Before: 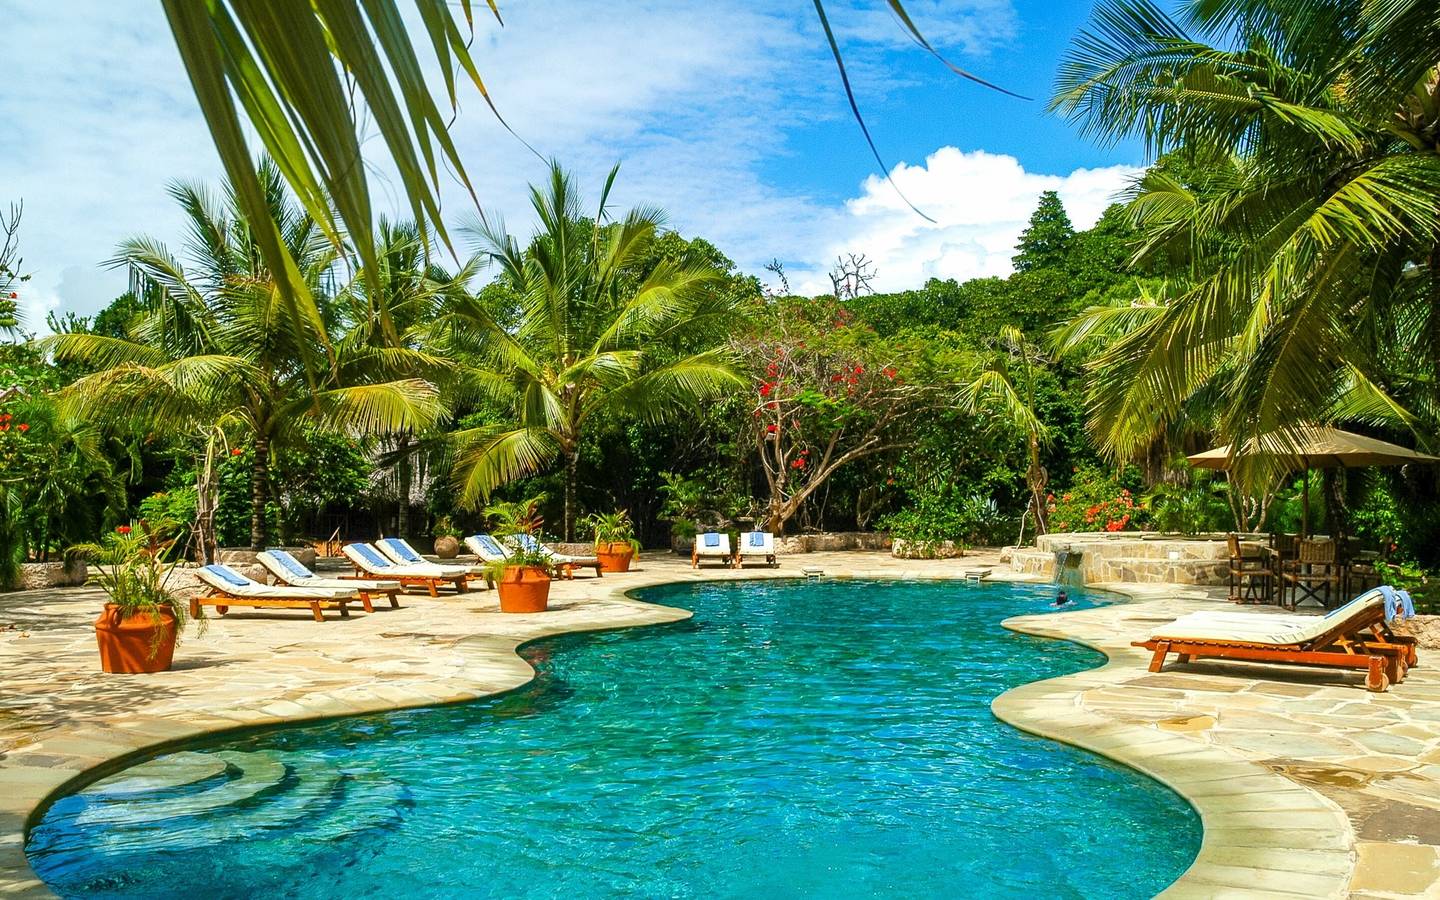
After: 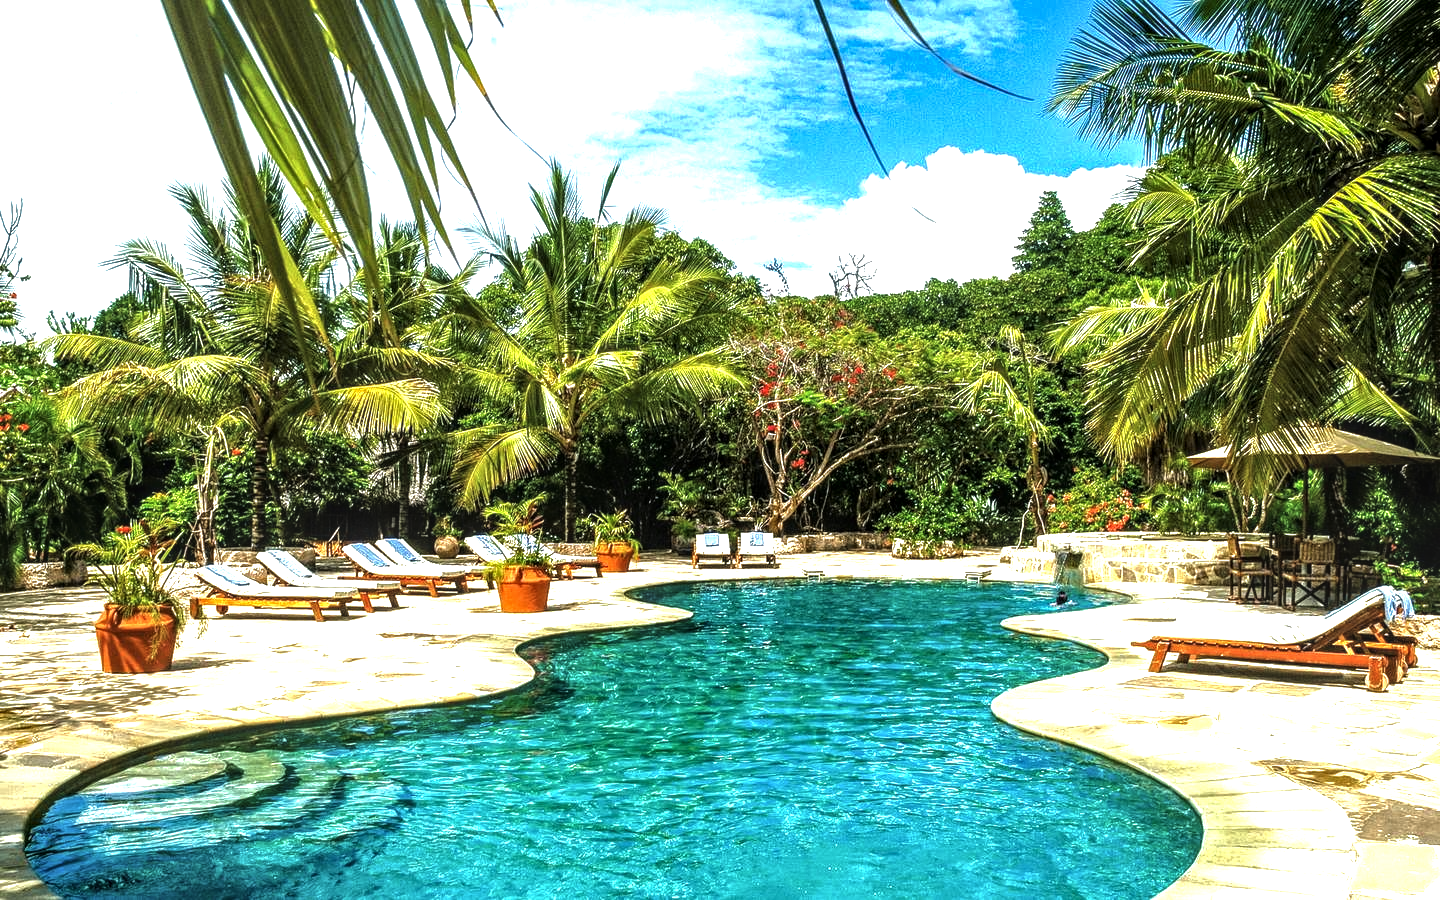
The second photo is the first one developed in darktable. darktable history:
rgb curve: curves: ch0 [(0, 0) (0.175, 0.154) (0.785, 0.663) (1, 1)]
tone curve: curves: ch0 [(0, 0) (0.153, 0.06) (1, 1)], color space Lab, linked channels, preserve colors none
local contrast: detail 142%
exposure: black level correction 0, exposure 1 EV, compensate exposure bias true, compensate highlight preservation false
